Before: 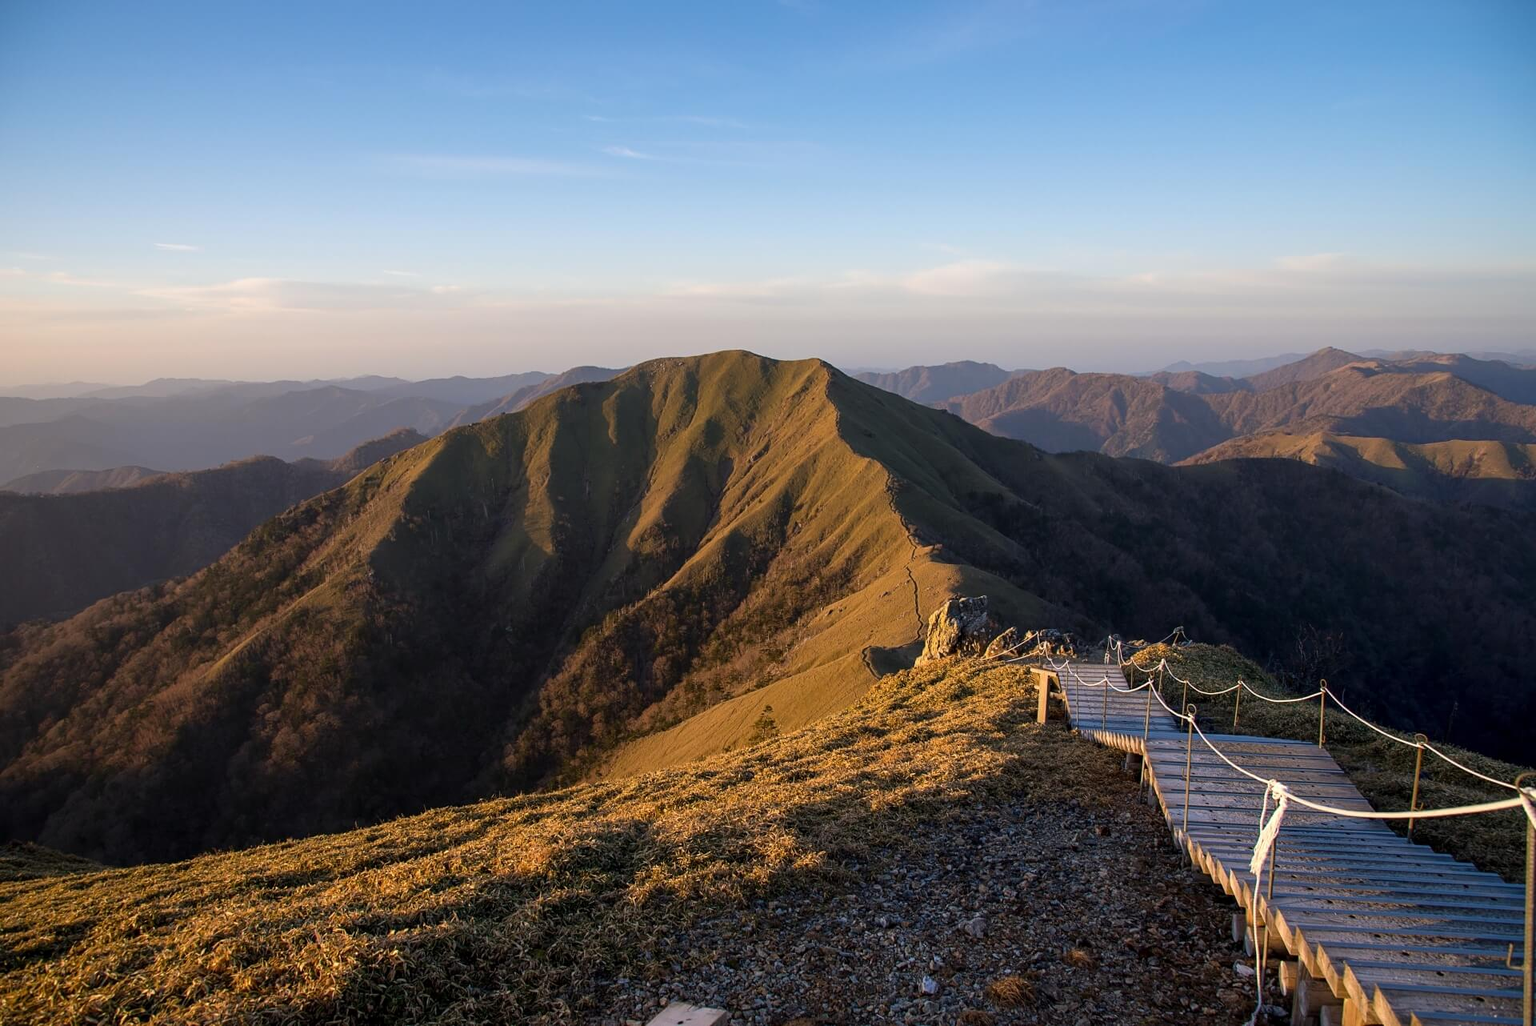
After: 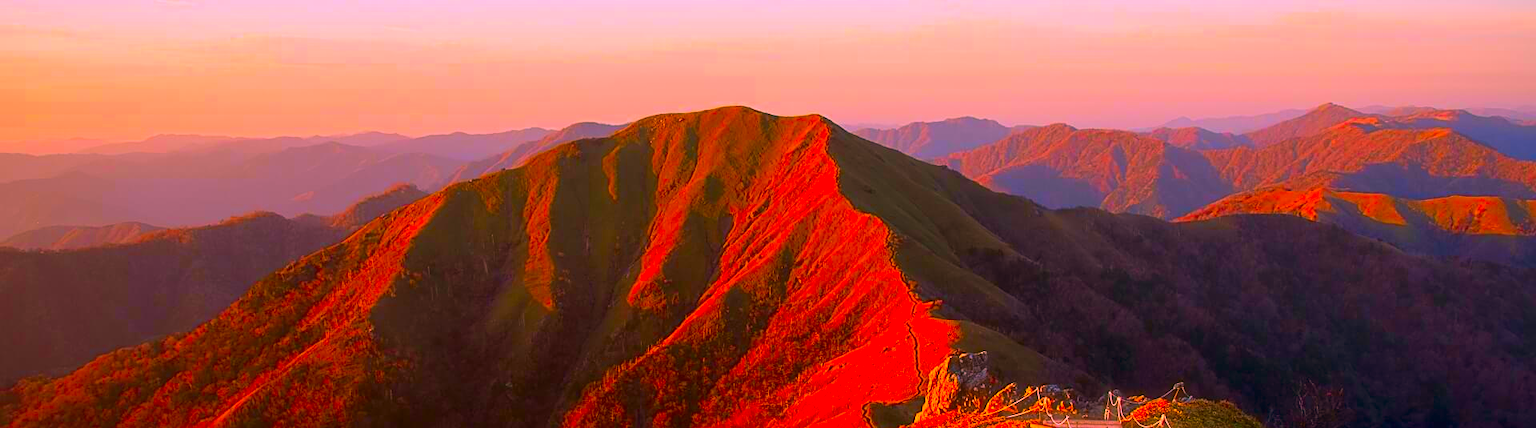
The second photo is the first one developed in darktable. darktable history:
crop and rotate: top 23.84%, bottom 34.294%
sharpen: amount 0.2
haze removal: strength -0.1, adaptive false
color calibration: illuminant as shot in camera, x 0.358, y 0.373, temperature 4628.91 K
color correction: saturation 3
color balance rgb: shadows lift › luminance -5%, shadows lift › chroma 1.1%, shadows lift › hue 219°, power › luminance 10%, power › chroma 2.83%, power › hue 60°, highlights gain › chroma 4.52%, highlights gain › hue 33.33°, saturation formula JzAzBz (2021)
